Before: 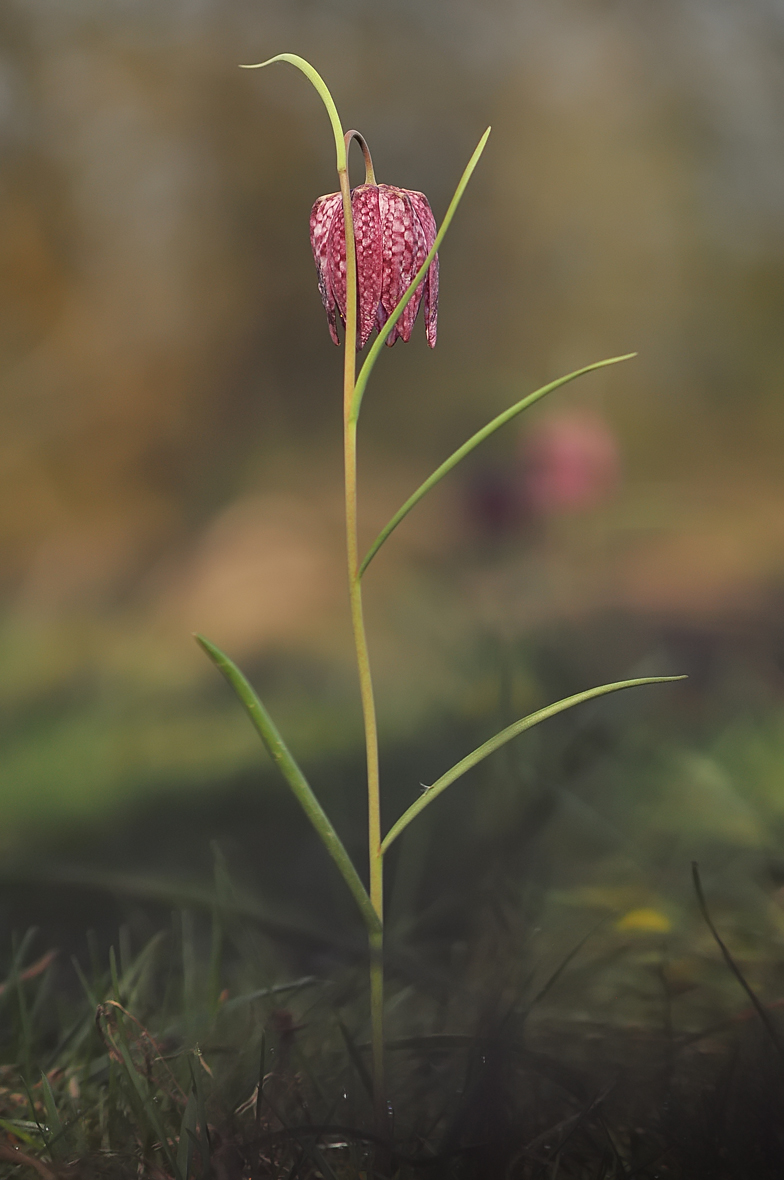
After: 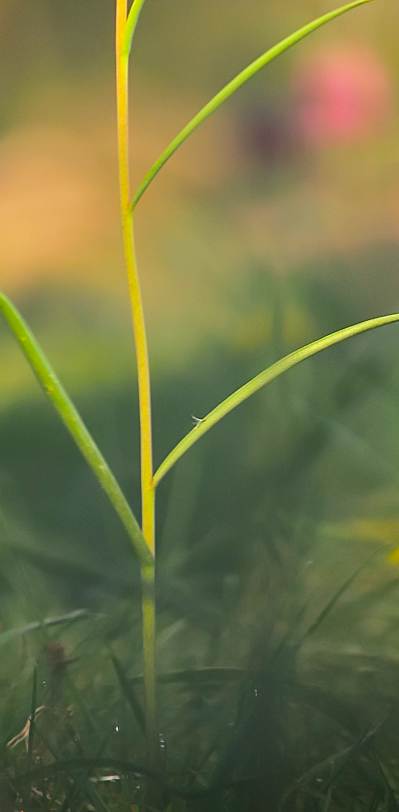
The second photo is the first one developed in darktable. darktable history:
tone equalizer: -8 EV 1 EV, -7 EV 0.995 EV, -6 EV 0.964 EV, -5 EV 0.97 EV, -4 EV 1.02 EV, -3 EV 0.766 EV, -2 EV 0.523 EV, -1 EV 0.252 EV, edges refinement/feathering 500, mask exposure compensation -1.57 EV, preserve details no
crop and rotate: left 29.211%, top 31.156%, right 19.833%
color balance rgb: shadows lift › chroma 12.057%, shadows lift › hue 132.64°, linear chroma grading › global chroma 20.14%, perceptual saturation grading › global saturation 10.593%, global vibrance 20%
exposure: exposure 0.2 EV, compensate highlight preservation false
